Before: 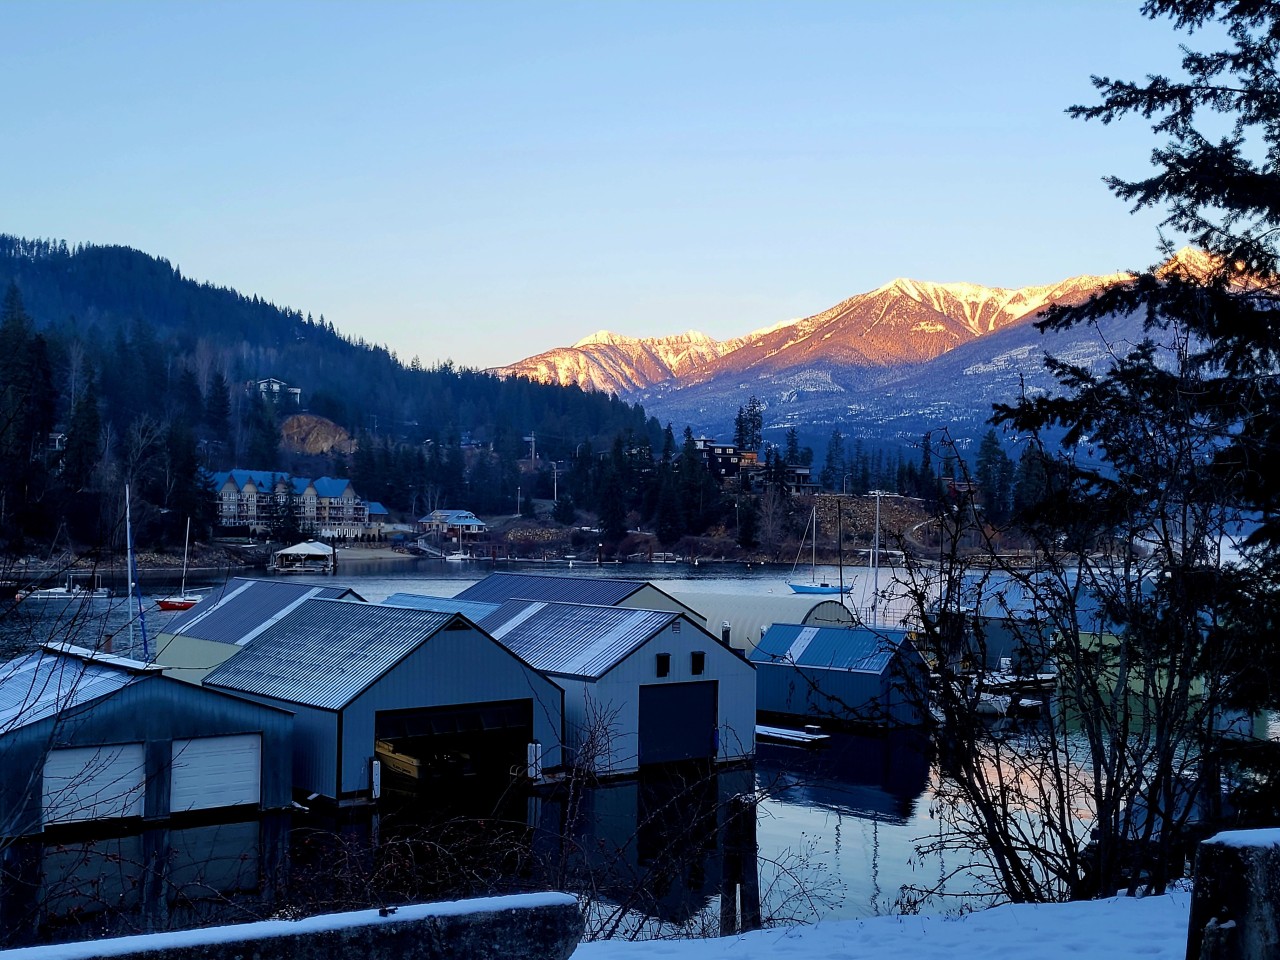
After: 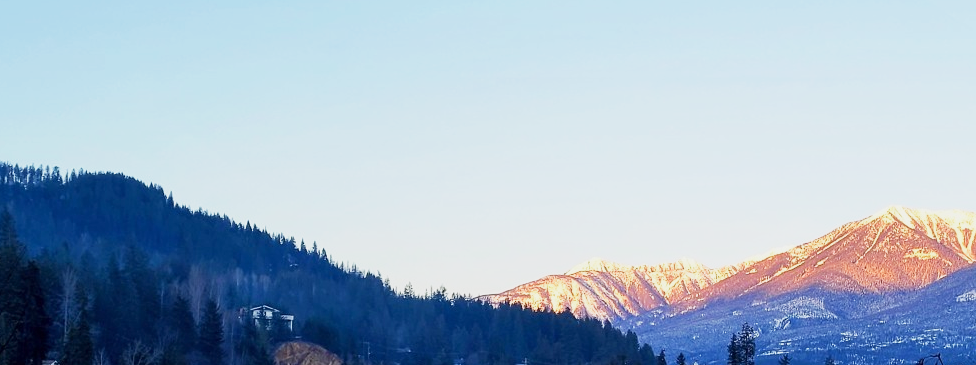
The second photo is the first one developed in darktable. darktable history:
base curve: curves: ch0 [(0, 0) (0.088, 0.125) (0.176, 0.251) (0.354, 0.501) (0.613, 0.749) (1, 0.877)], preserve colors none
crop: left 0.579%, top 7.627%, right 23.167%, bottom 54.275%
